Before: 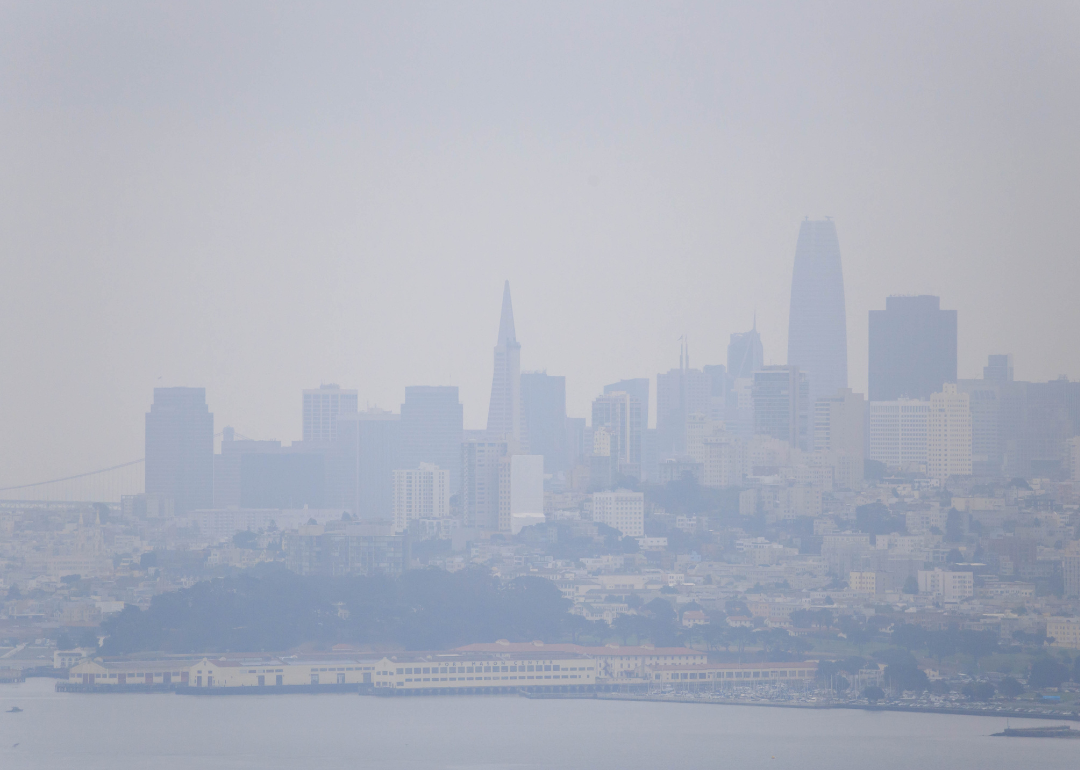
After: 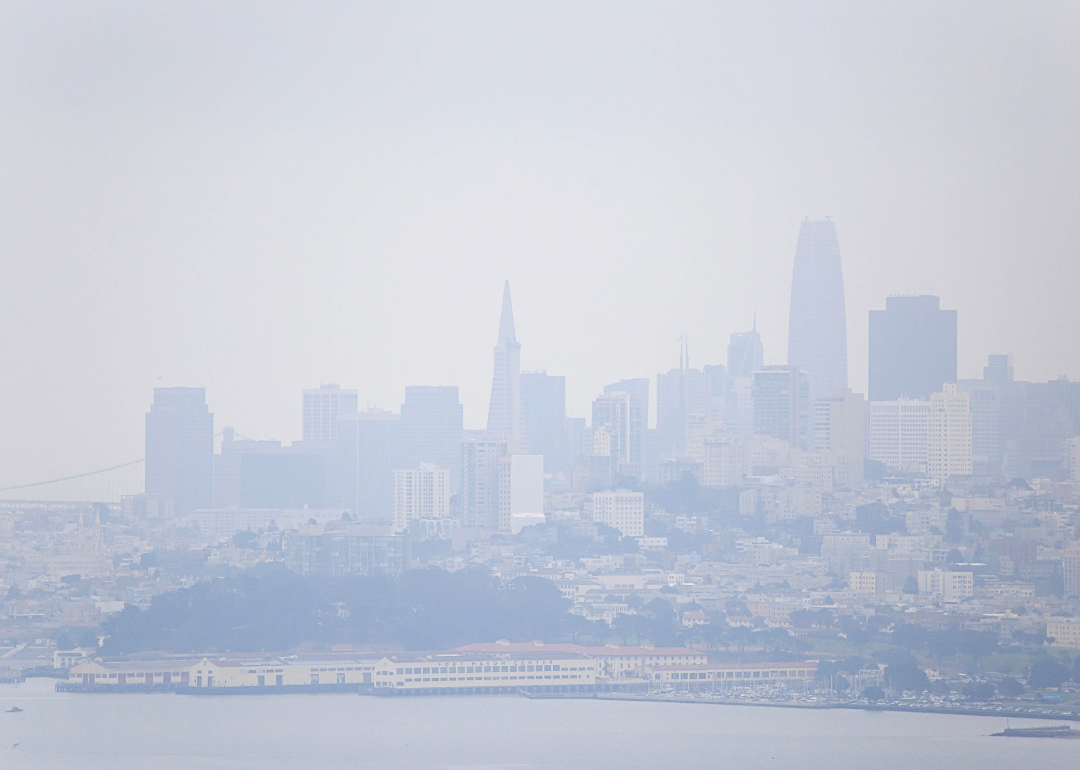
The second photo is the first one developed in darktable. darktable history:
base curve: curves: ch0 [(0, 0) (0.688, 0.865) (1, 1)], preserve colors none
sharpen: on, module defaults
